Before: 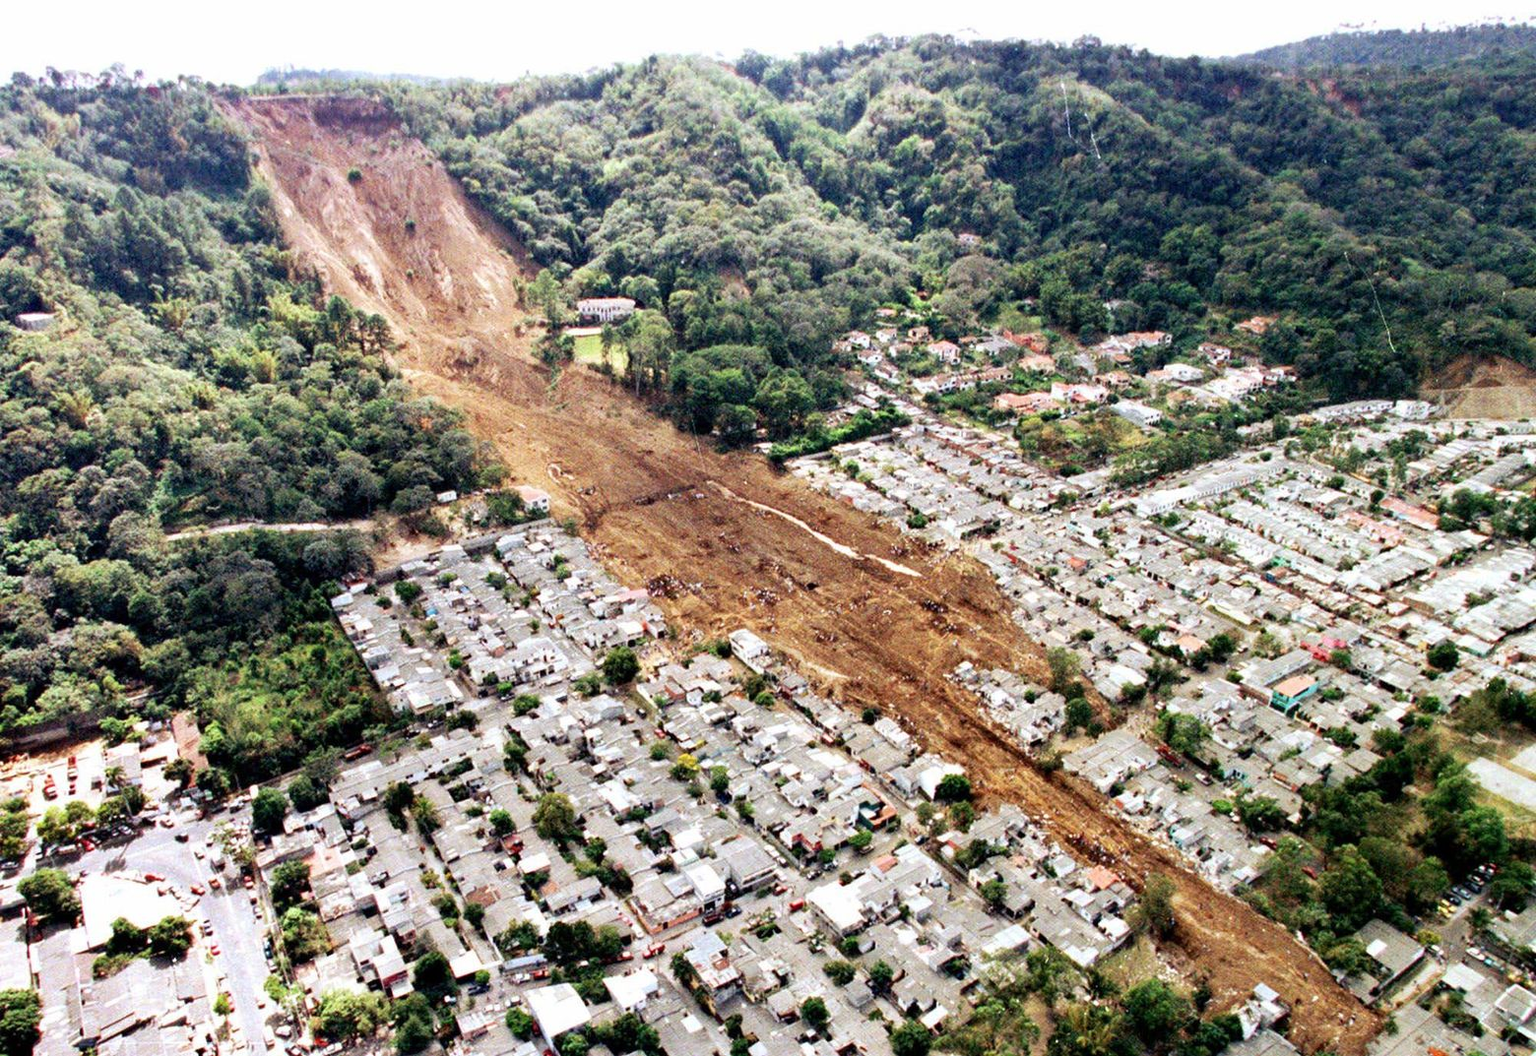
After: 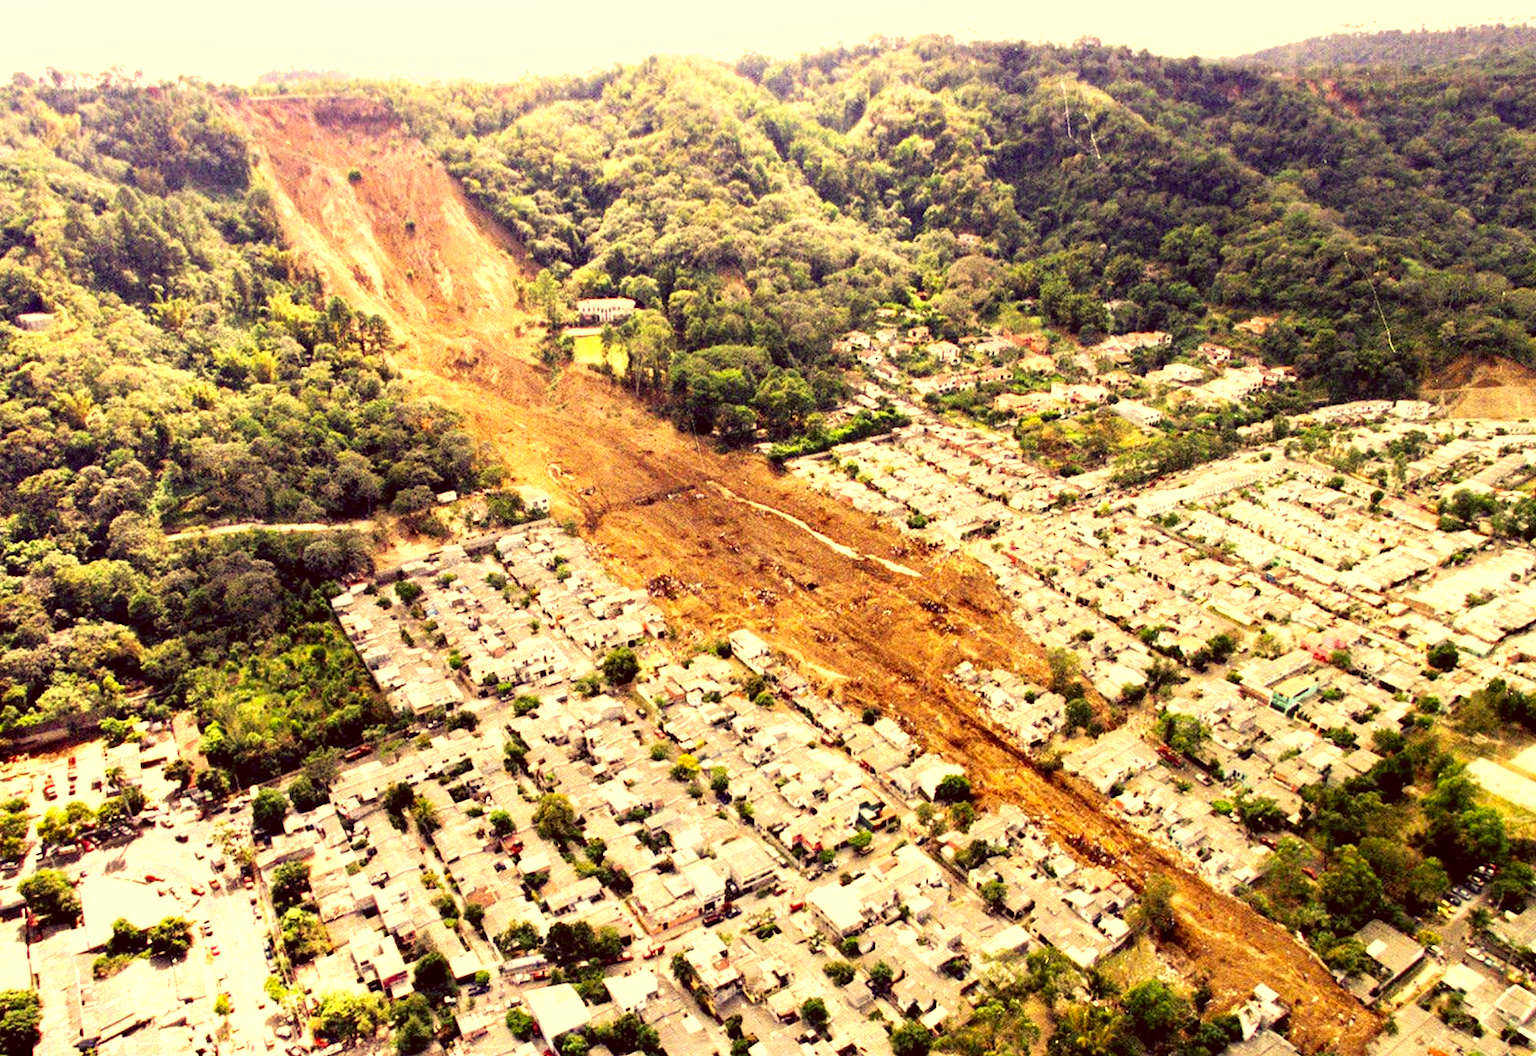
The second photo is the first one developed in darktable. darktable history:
exposure: exposure 0.563 EV, compensate highlight preservation false
shadows and highlights: radius 93.58, shadows -13.49, white point adjustment 0.248, highlights 32.33, compress 48.39%, soften with gaussian
color correction: highlights a* 10.11, highlights b* 39.3, shadows a* 13.97, shadows b* 3.2
tone equalizer: smoothing diameter 24.85%, edges refinement/feathering 7.94, preserve details guided filter
